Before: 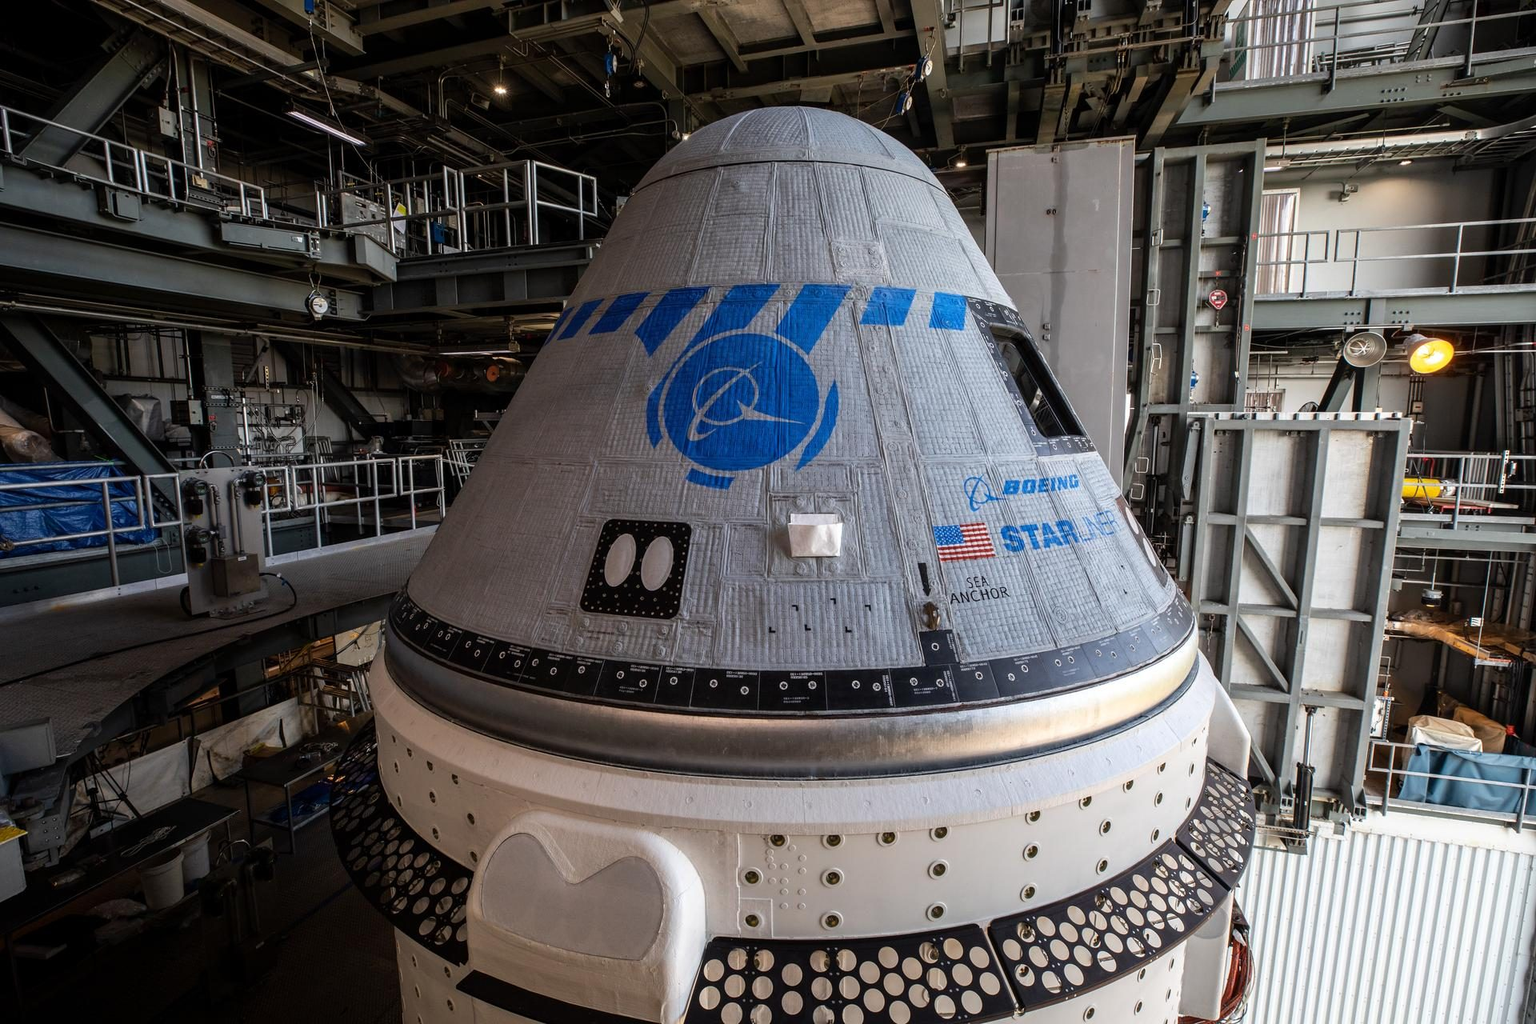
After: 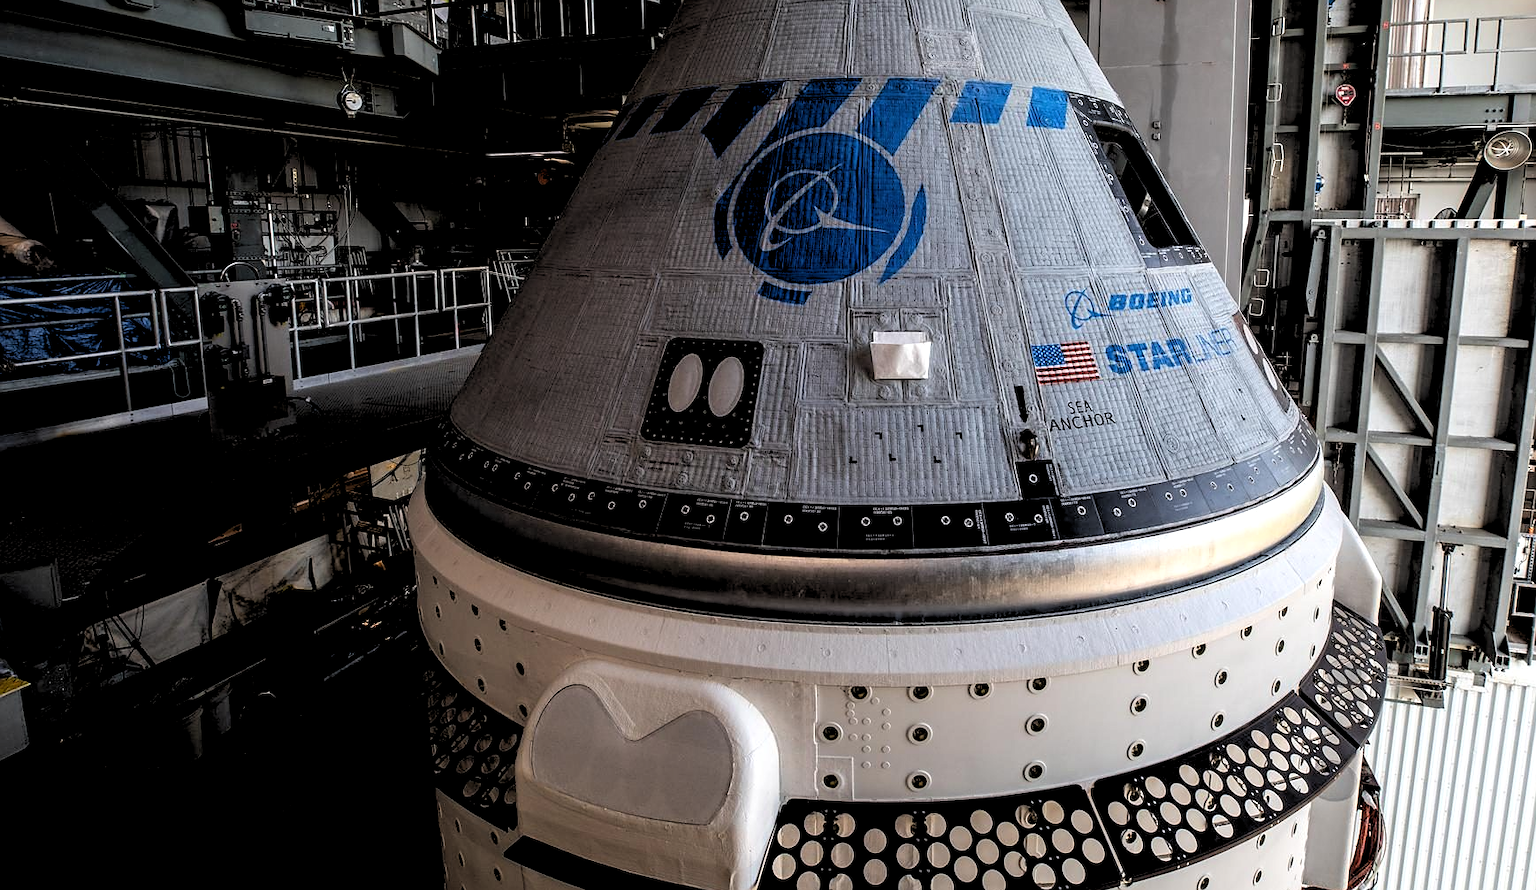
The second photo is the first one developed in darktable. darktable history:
rgb levels: levels [[0.034, 0.472, 0.904], [0, 0.5, 1], [0, 0.5, 1]]
sharpen: radius 1
crop: top 20.916%, right 9.437%, bottom 0.316%
